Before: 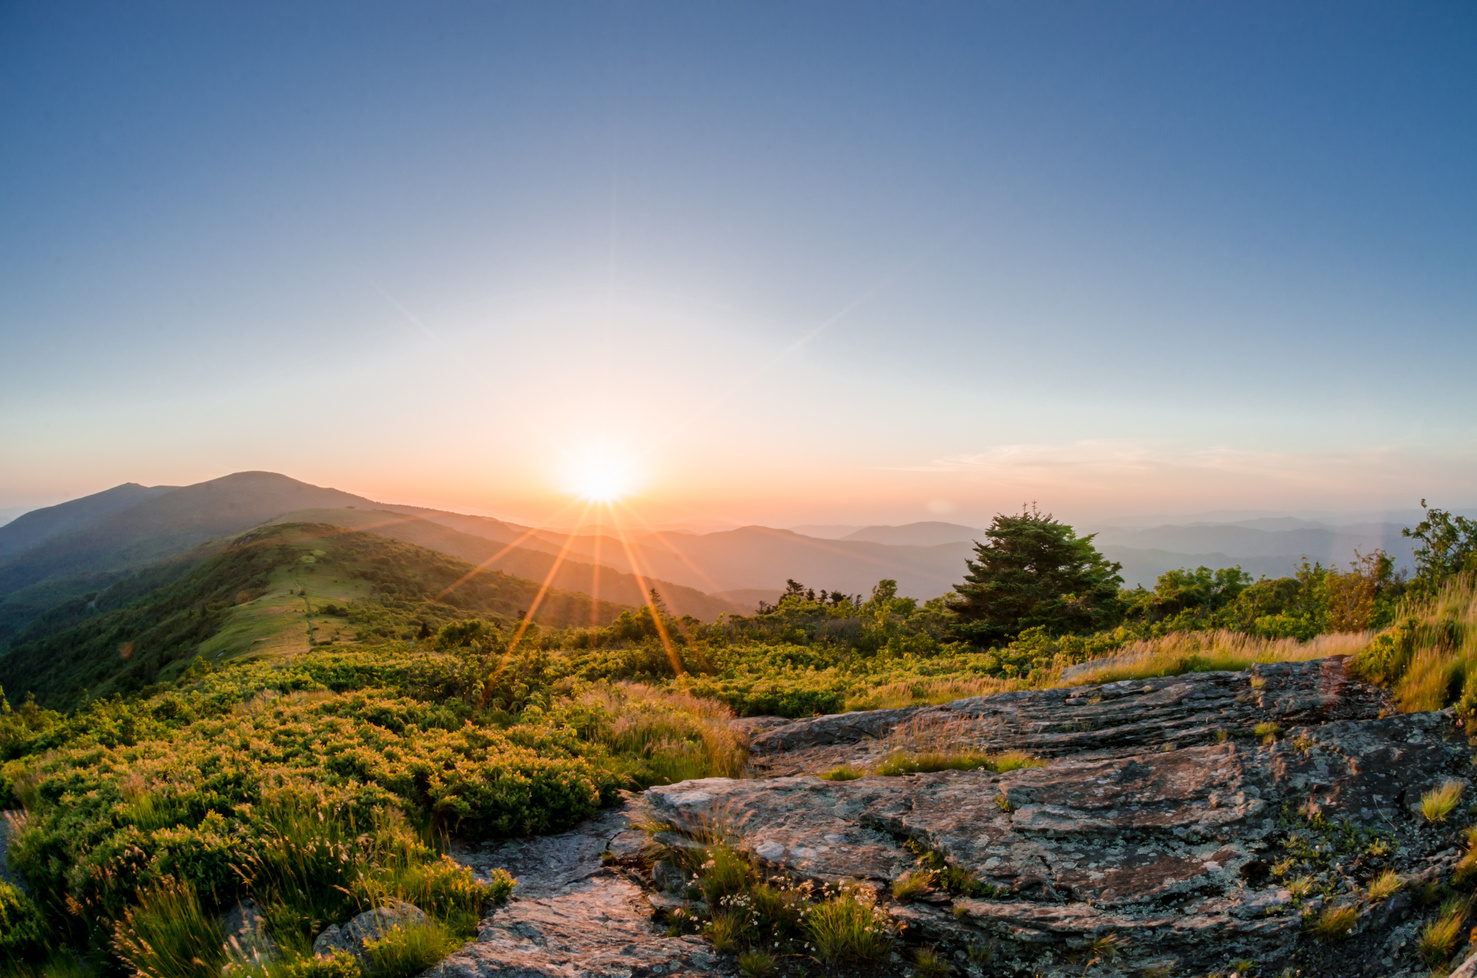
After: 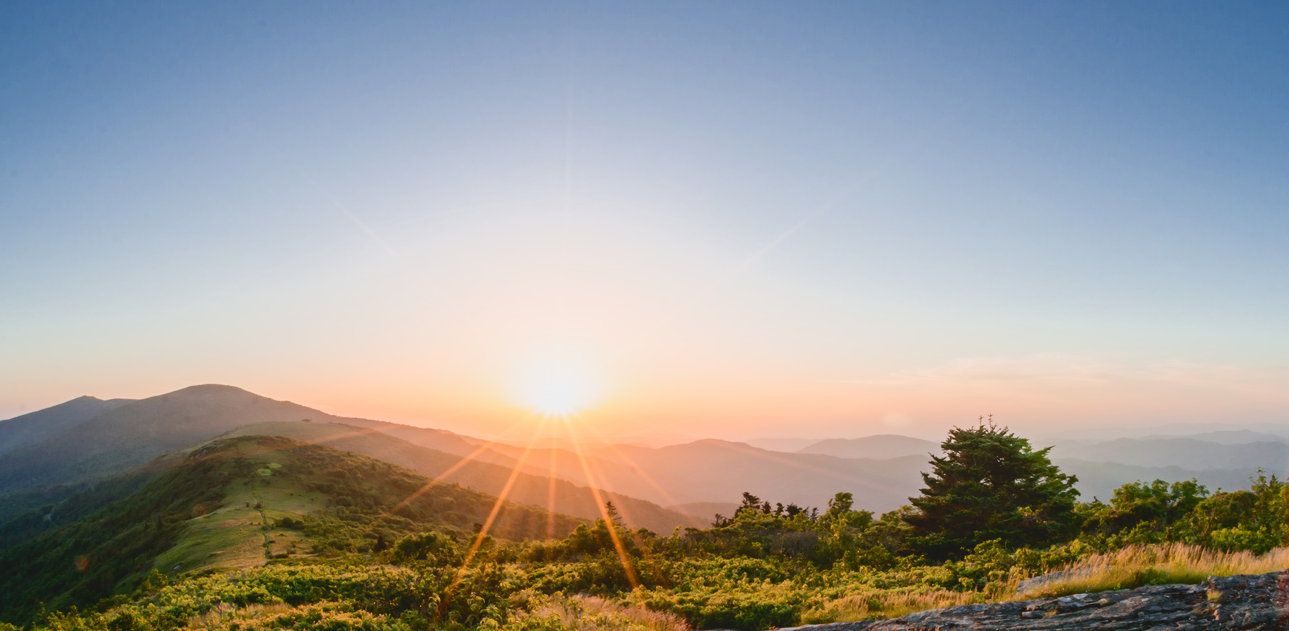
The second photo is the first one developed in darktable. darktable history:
crop: left 3.015%, top 8.969%, right 9.647%, bottom 26.457%
local contrast: highlights 68%, shadows 68%, detail 82%, midtone range 0.325
contrast brightness saturation: contrast 0.22
